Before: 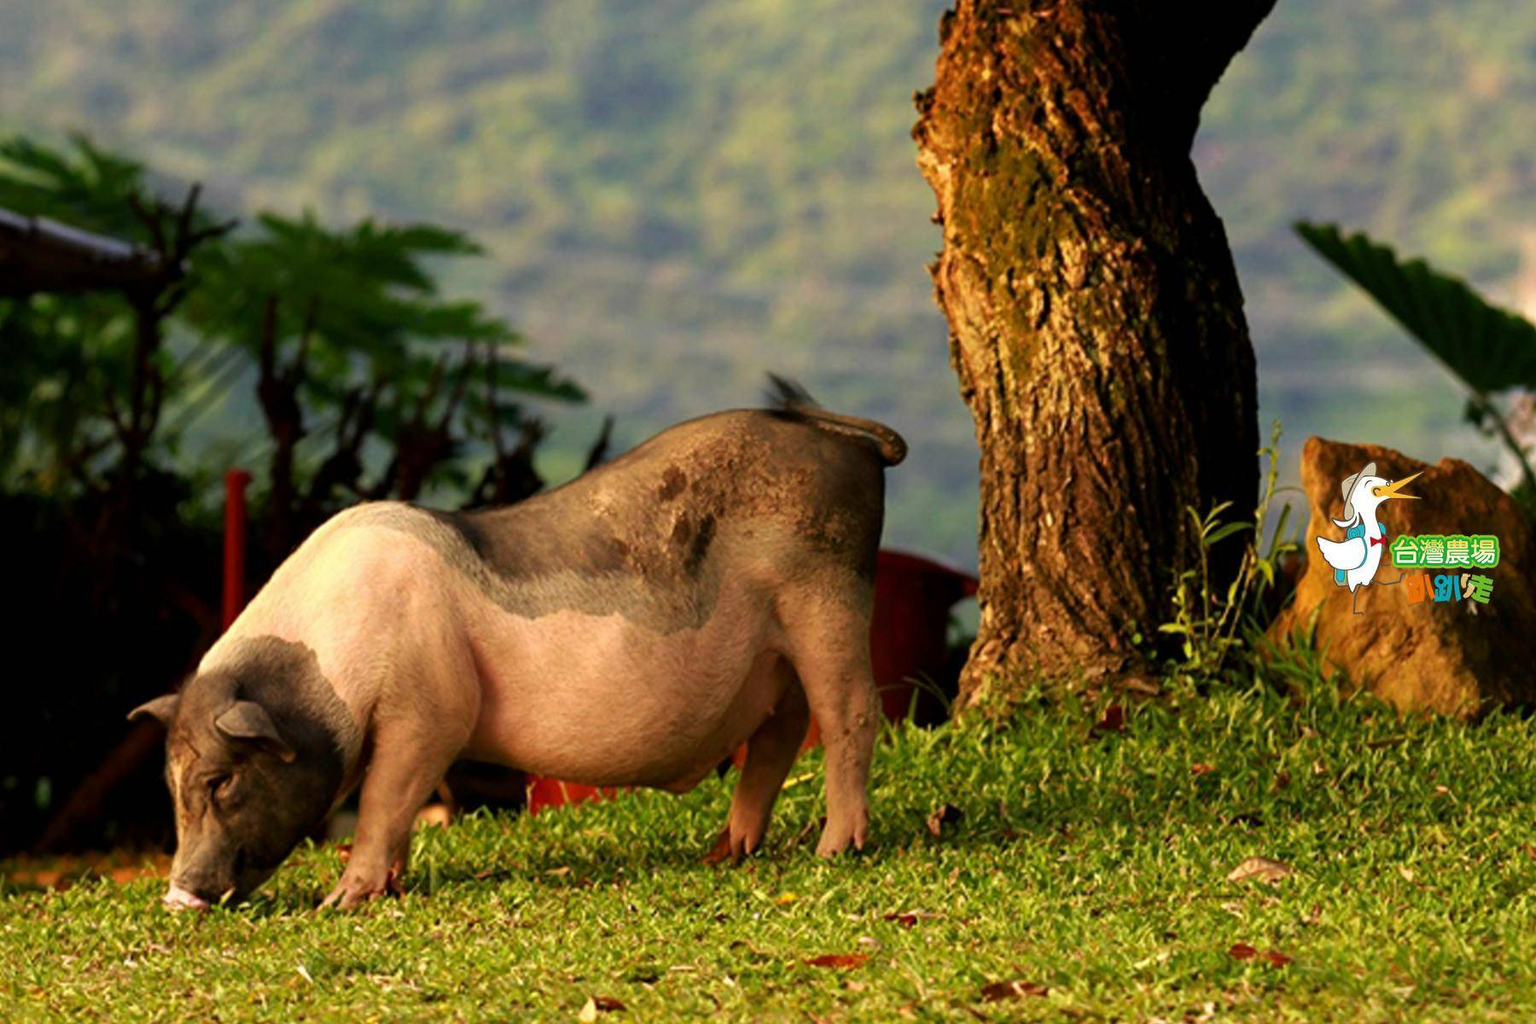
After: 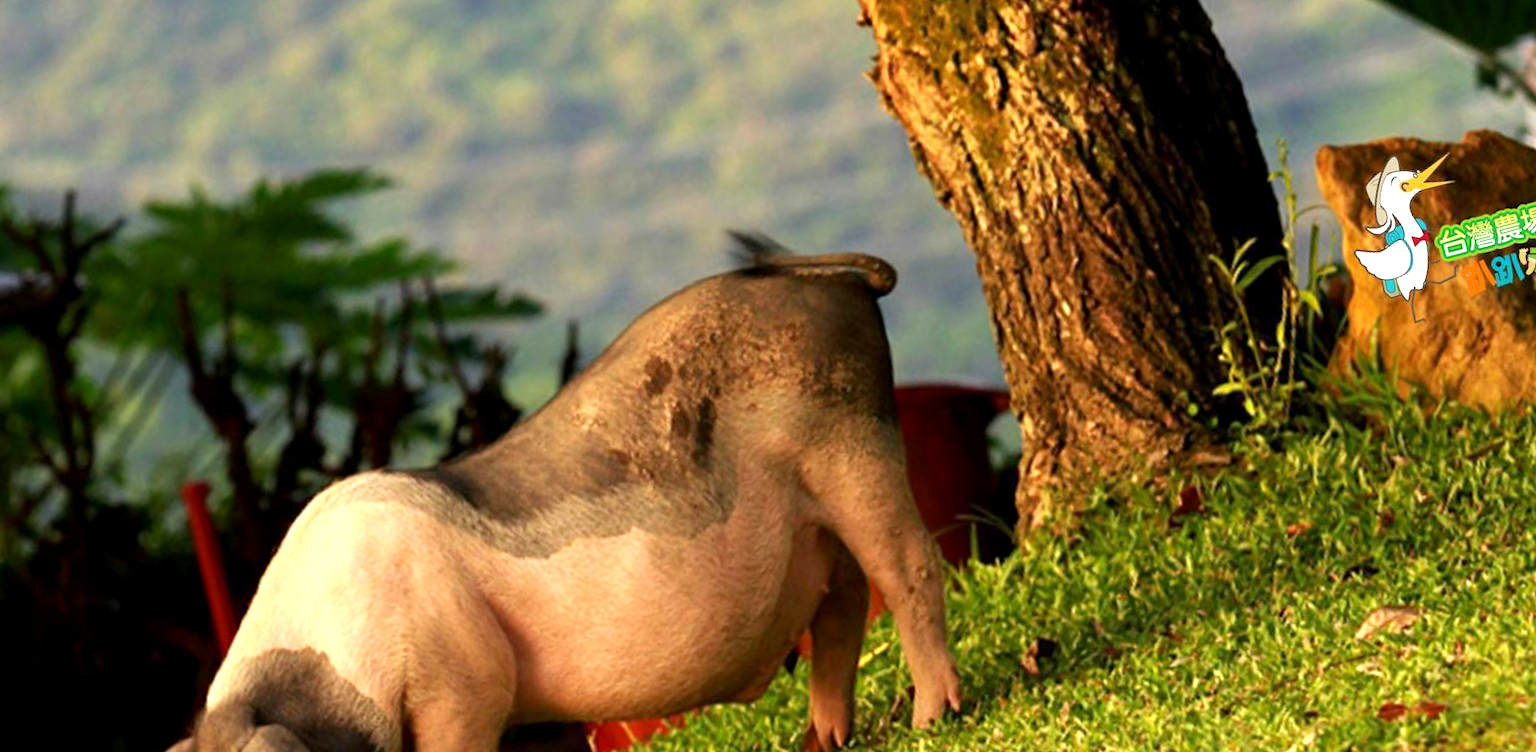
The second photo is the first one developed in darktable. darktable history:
exposure: black level correction 0.001, exposure 0.5 EV, compensate exposure bias true, compensate highlight preservation false
rotate and perspective: rotation -14.8°, crop left 0.1, crop right 0.903, crop top 0.25, crop bottom 0.748
